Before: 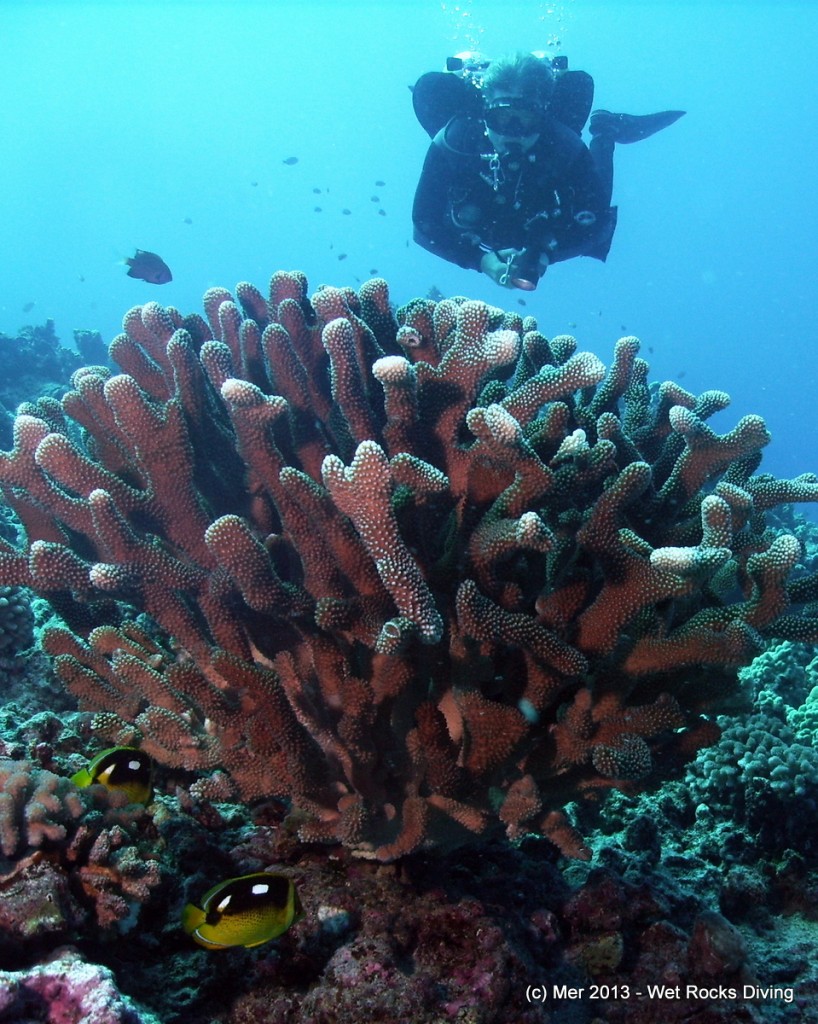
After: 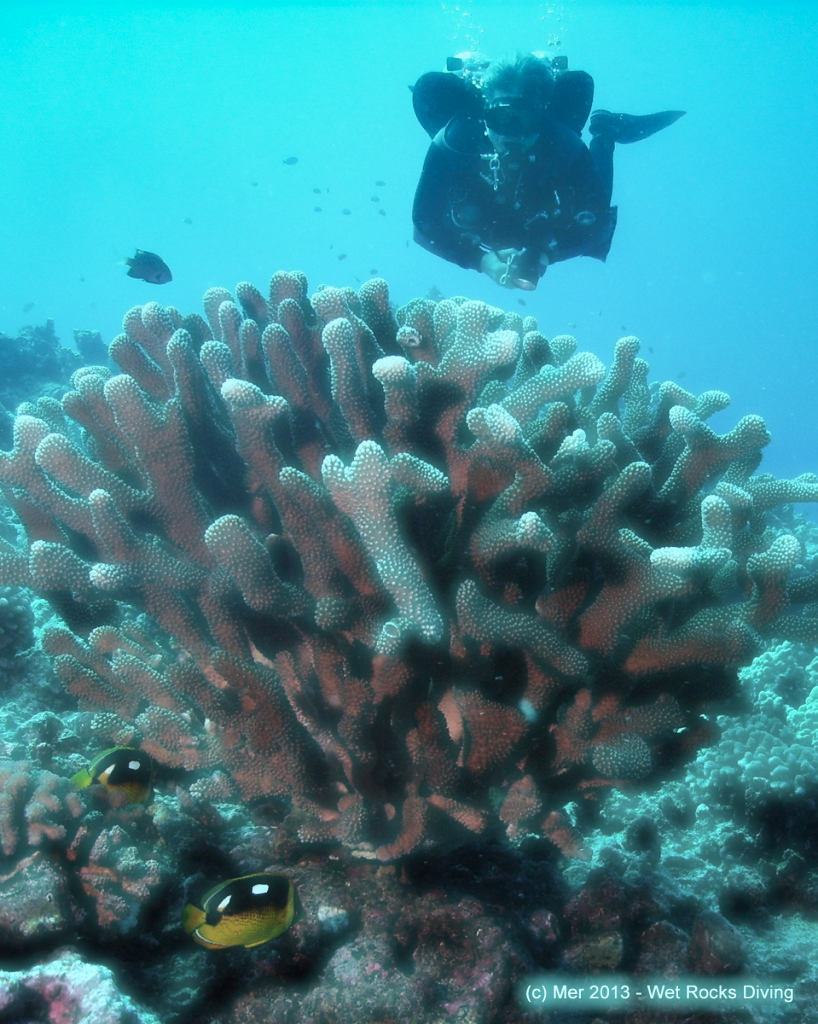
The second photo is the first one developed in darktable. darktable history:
haze removal: strength -0.888, distance 0.223, adaptive false
shadows and highlights: radius 135.94, soften with gaussian
